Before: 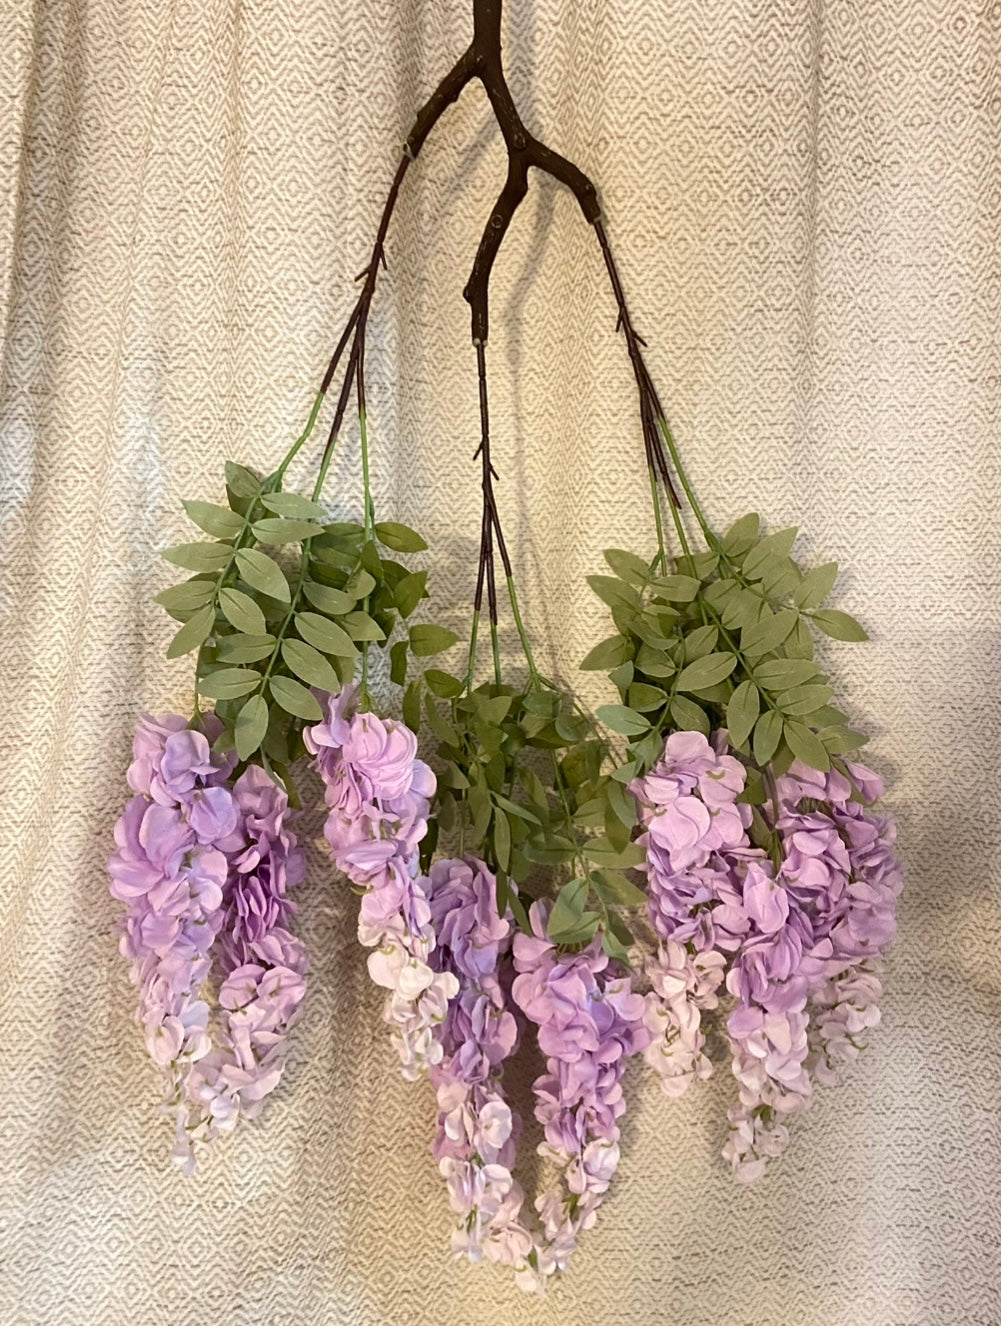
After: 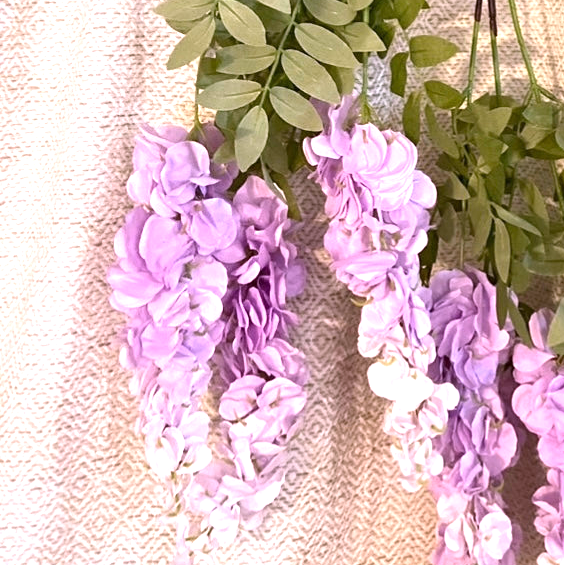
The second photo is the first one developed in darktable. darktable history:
white balance: red 1.066, blue 1.119
exposure: exposure 0.766 EV, compensate highlight preservation false
crop: top 44.483%, right 43.593%, bottom 12.892%
